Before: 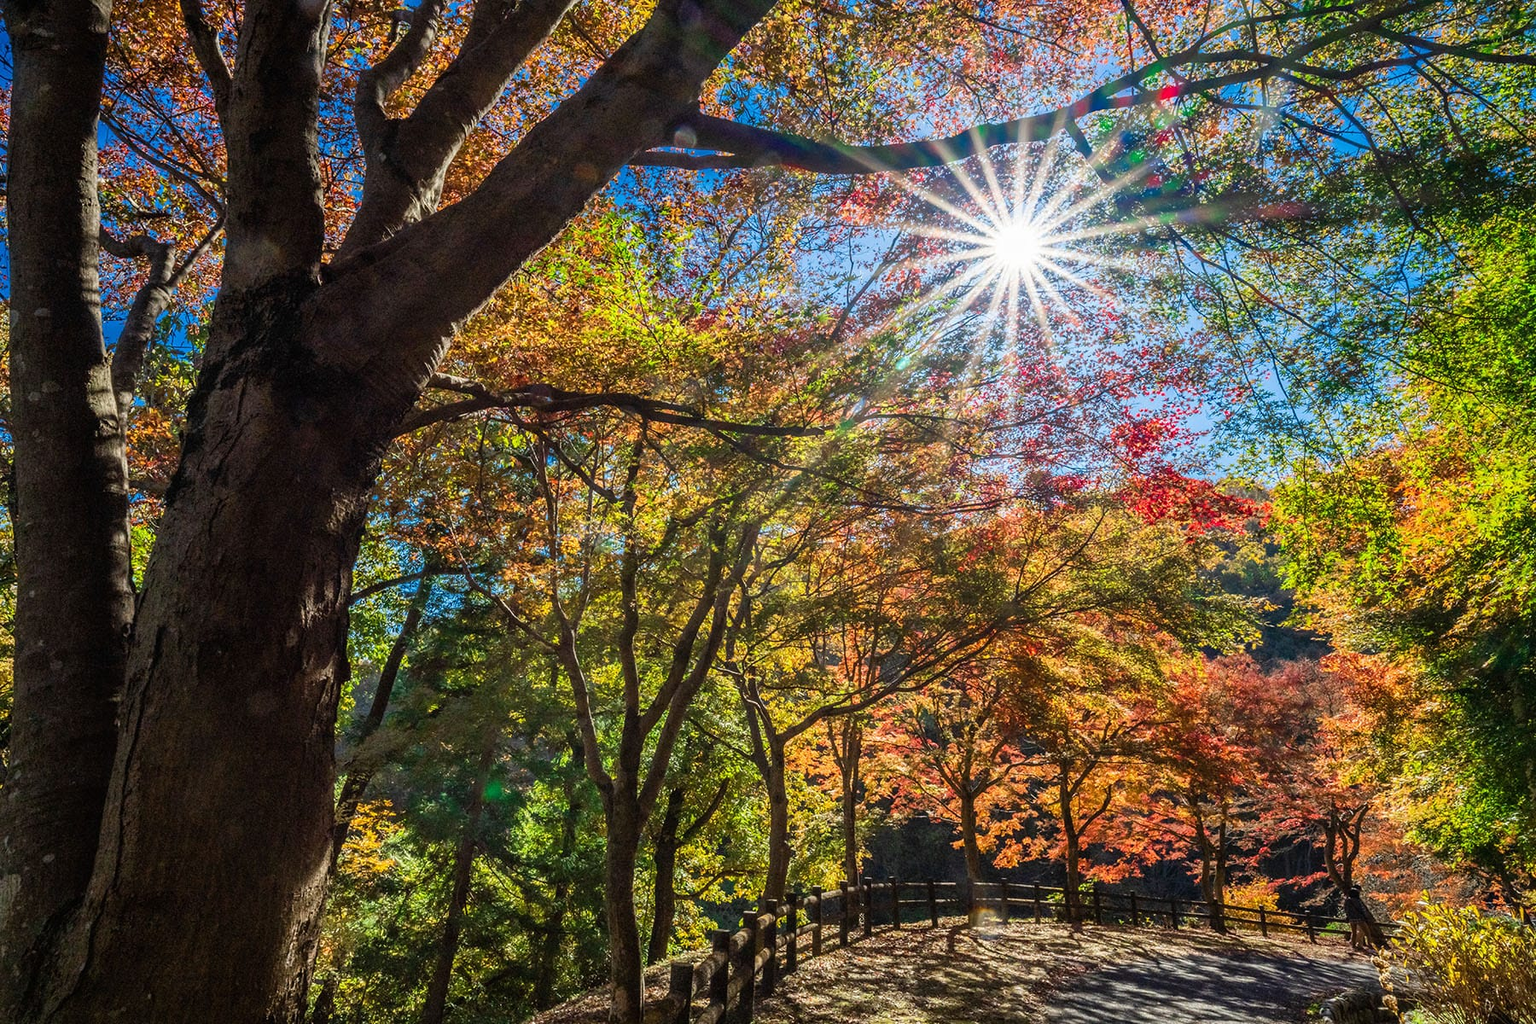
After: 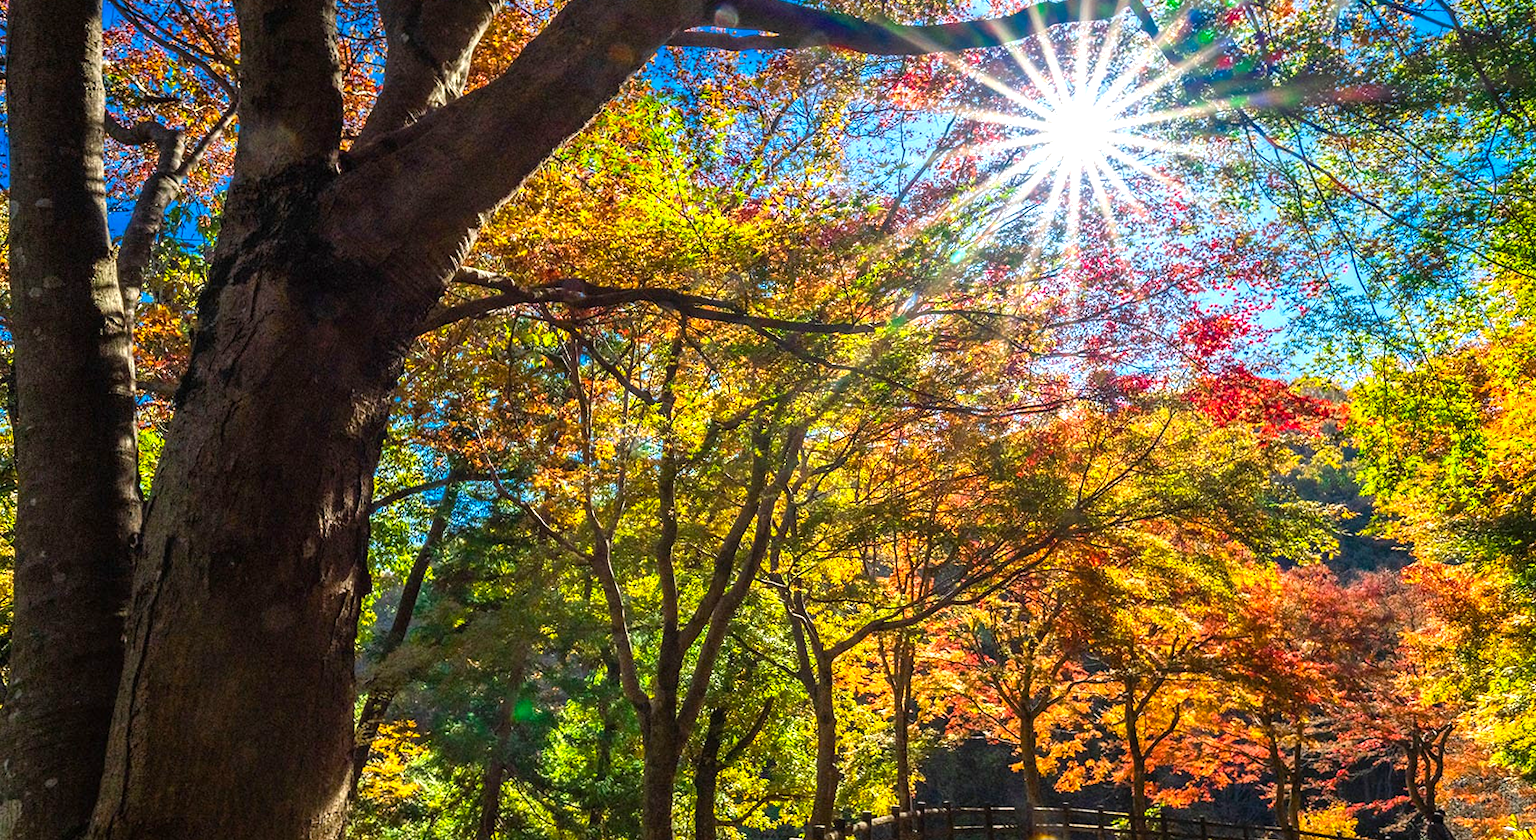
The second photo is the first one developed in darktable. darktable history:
color balance rgb: power › hue 60.89°, perceptual saturation grading › global saturation 10.319%, perceptual brilliance grading › global brilliance 18.821%, global vibrance 20.74%
crop and rotate: angle 0.059°, top 11.911%, right 5.655%, bottom 10.653%
